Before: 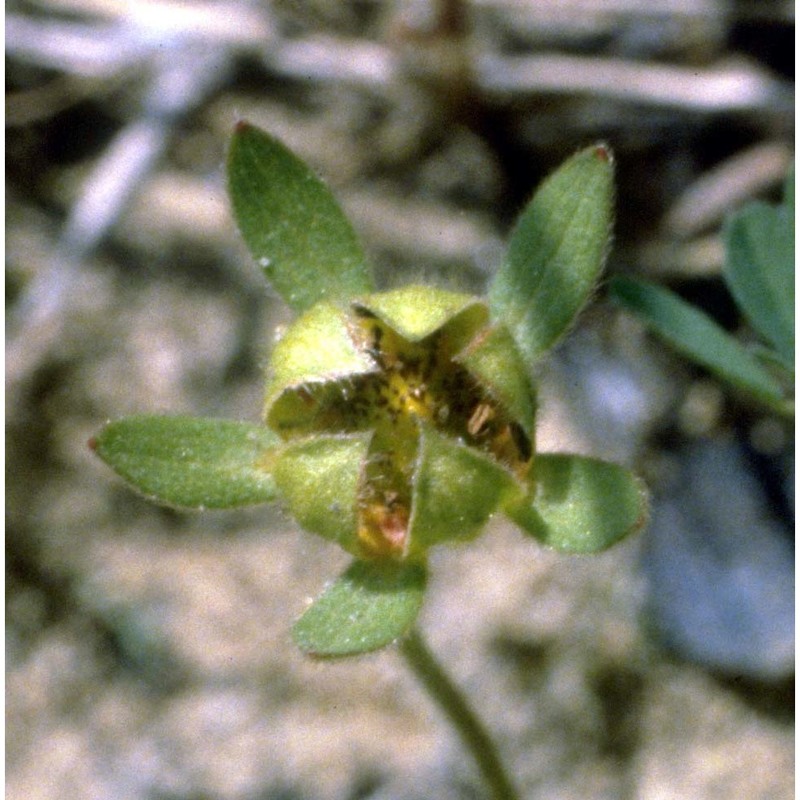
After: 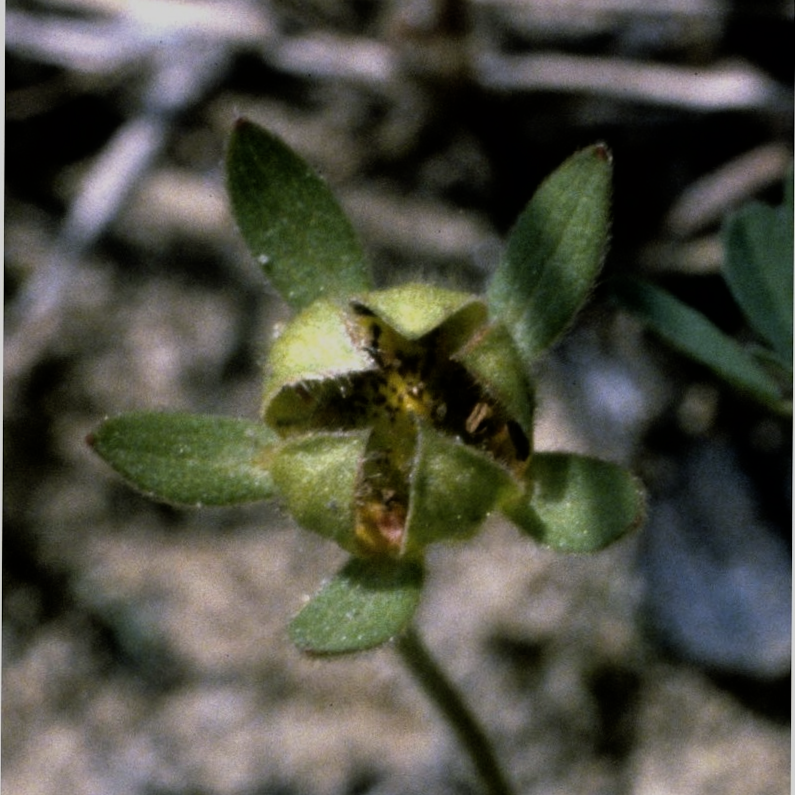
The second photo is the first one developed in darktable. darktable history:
crop and rotate: angle -0.337°
exposure: exposure -0.993 EV, compensate highlight preservation false
tone equalizer: edges refinement/feathering 500, mask exposure compensation -1.57 EV, preserve details no
filmic rgb: black relative exposure -6.49 EV, white relative exposure 2.43 EV, target white luminance 99.97%, hardness 5.31, latitude 1.06%, contrast 1.414, highlights saturation mix 1.83%
